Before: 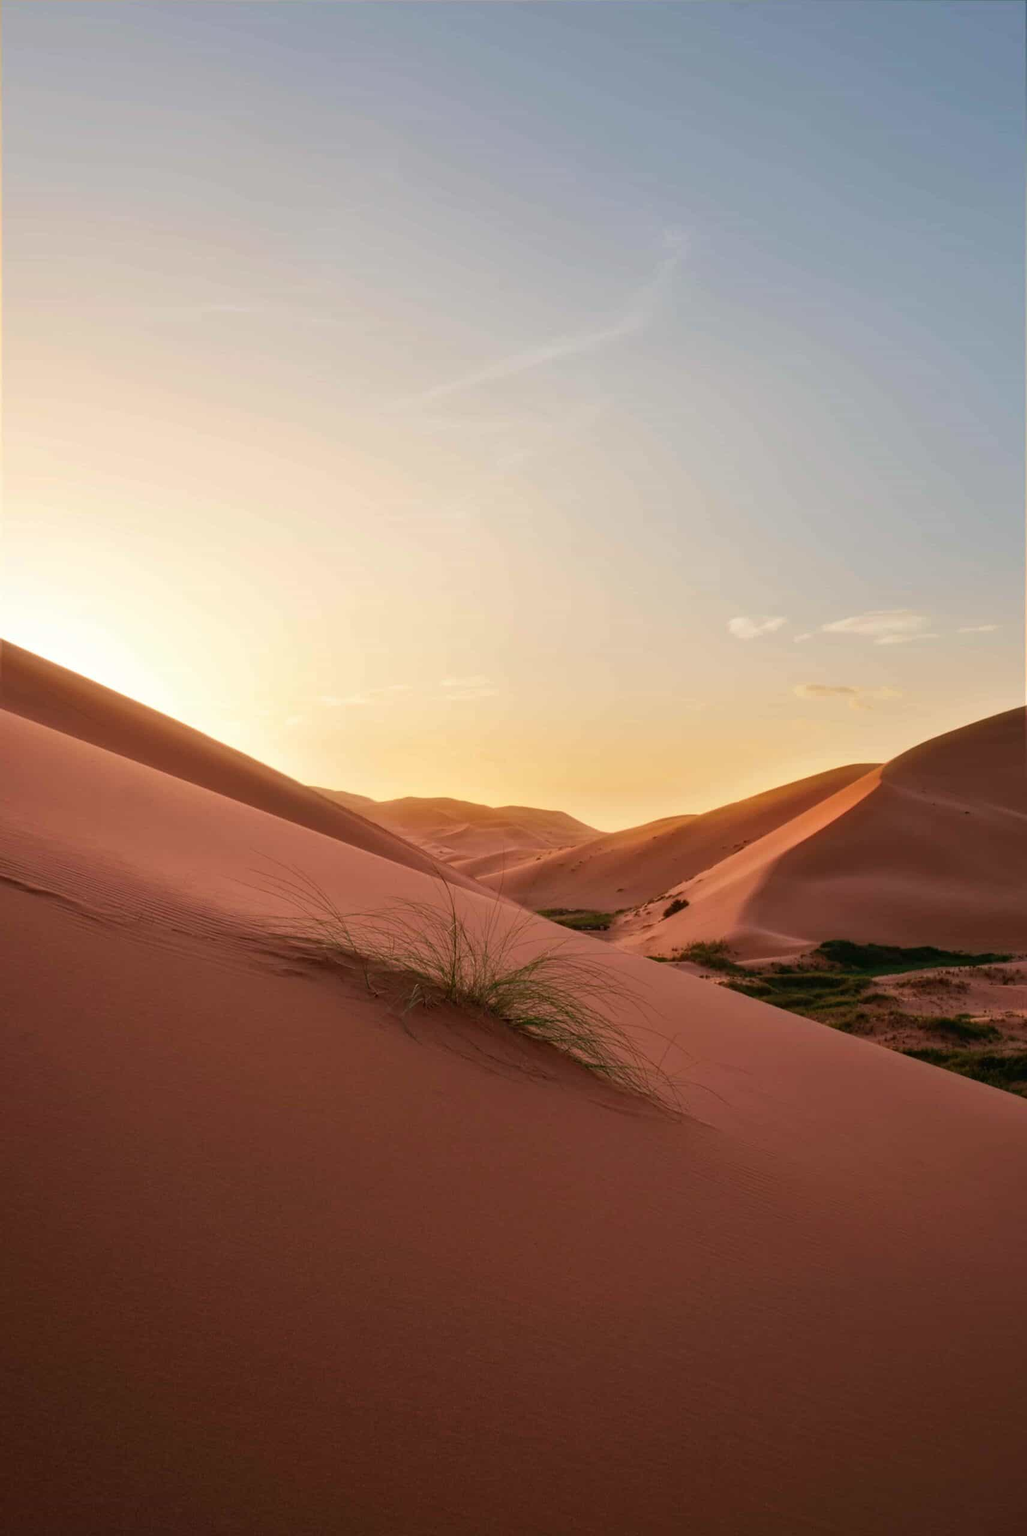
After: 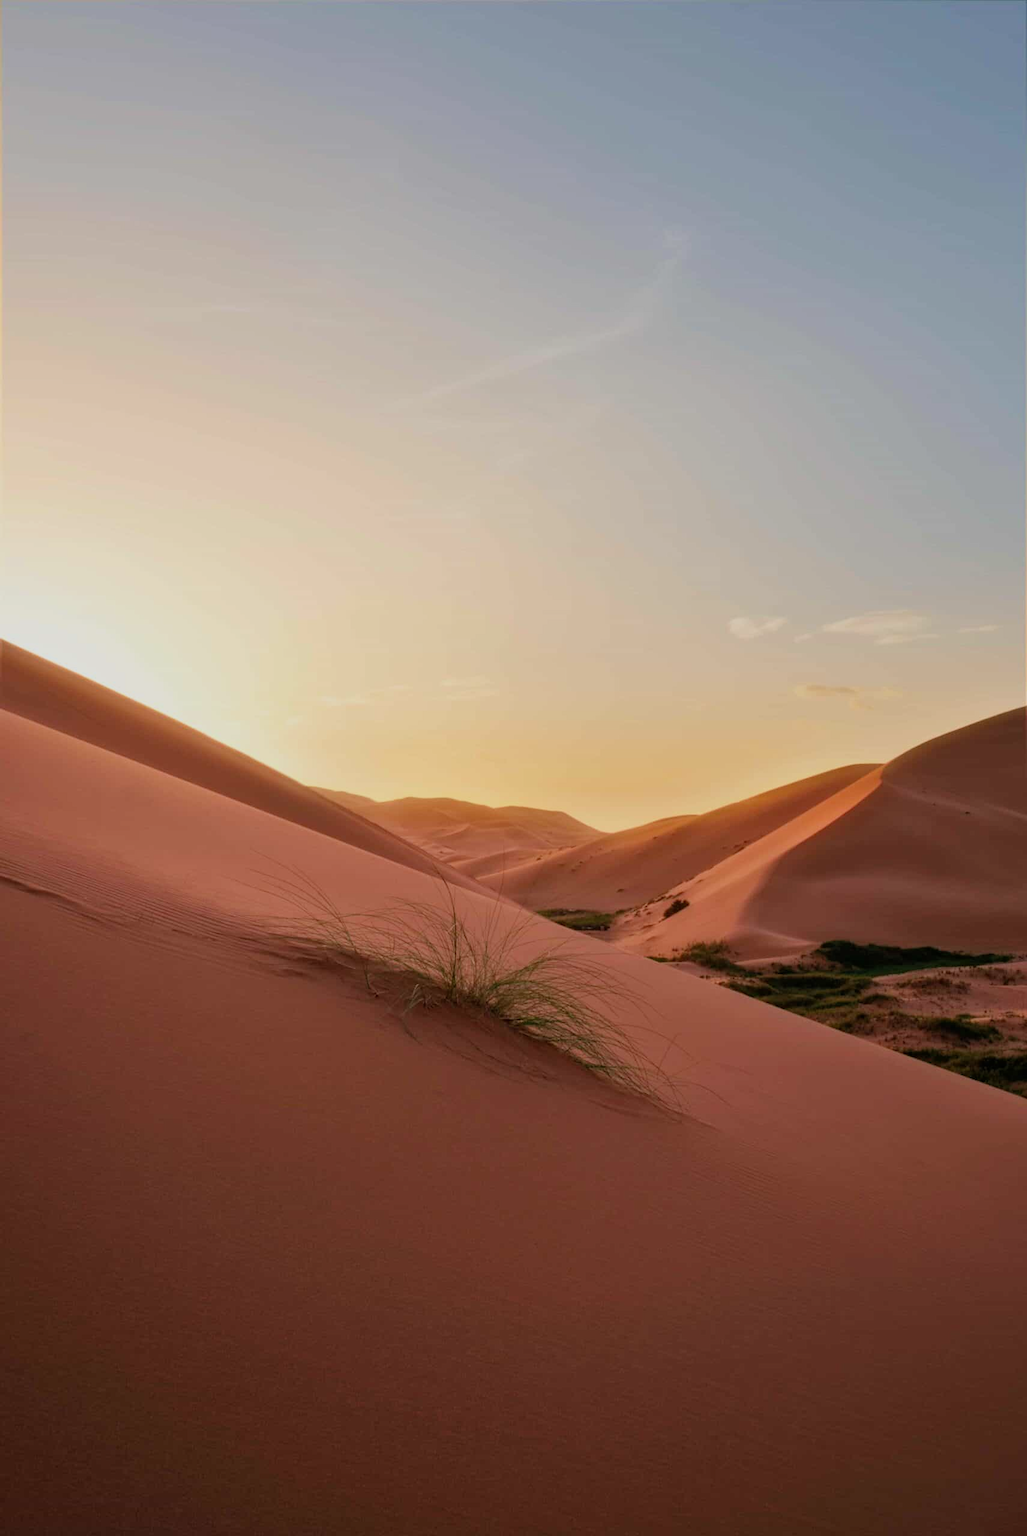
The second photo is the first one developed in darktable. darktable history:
filmic rgb: black relative exposure -16 EV, white relative exposure 4.06 EV, target black luminance 0%, hardness 7.62, latitude 72.52%, contrast 0.91, highlights saturation mix 10.58%, shadows ↔ highlights balance -0.367%, add noise in highlights 0.001, color science v3 (2019), use custom middle-gray values true, contrast in highlights soft
